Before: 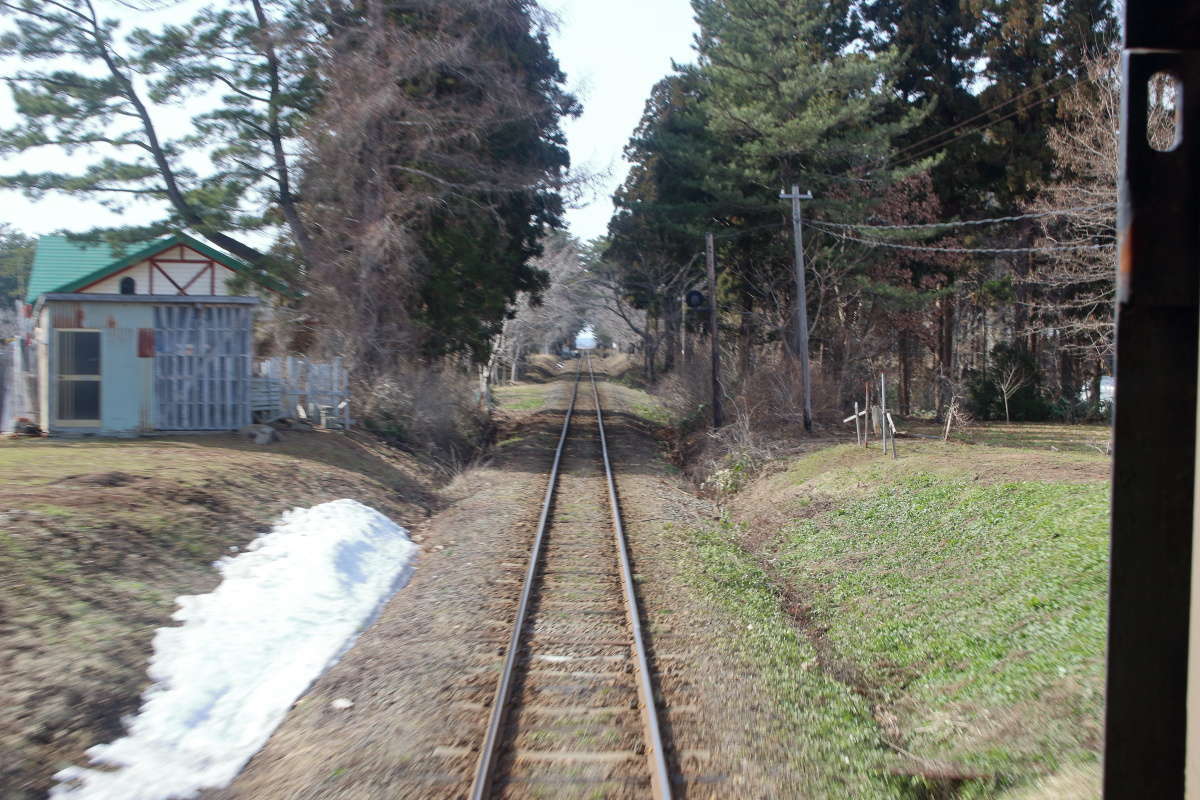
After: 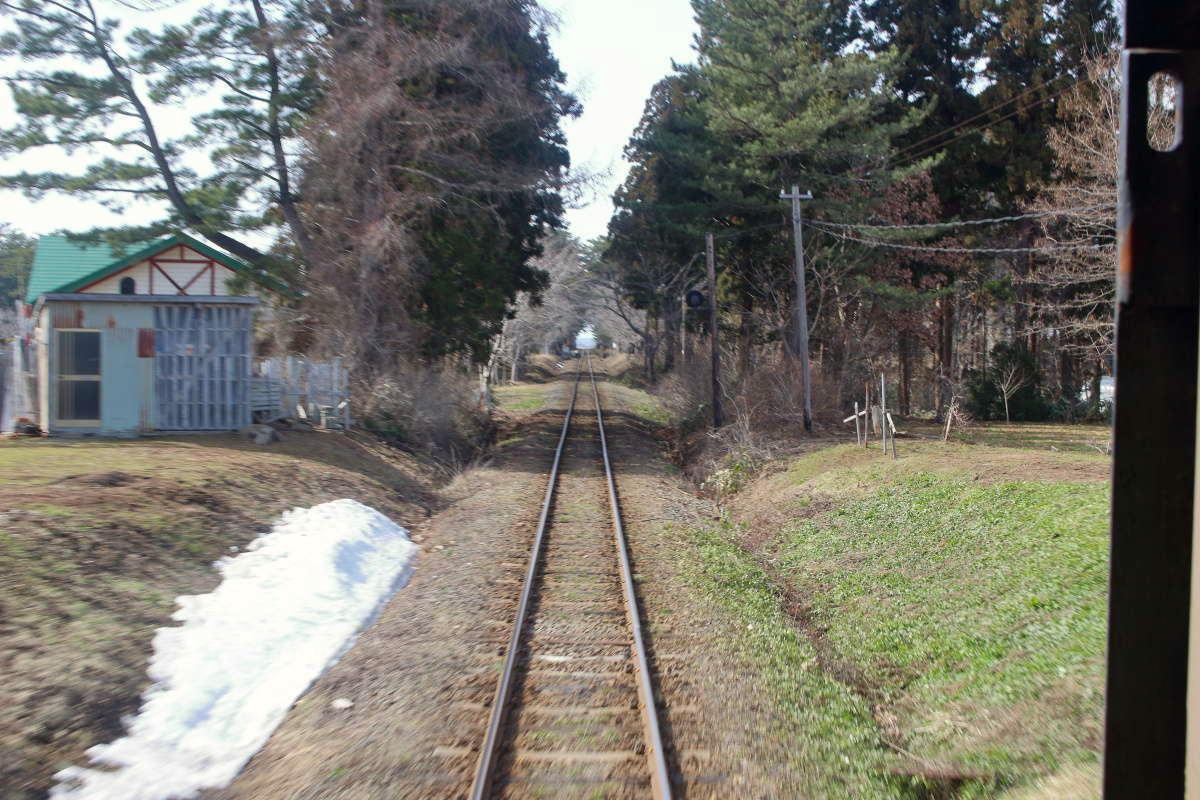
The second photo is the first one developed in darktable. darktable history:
color correction: highlights a* 0.799, highlights b* 2.75, saturation 1.09
